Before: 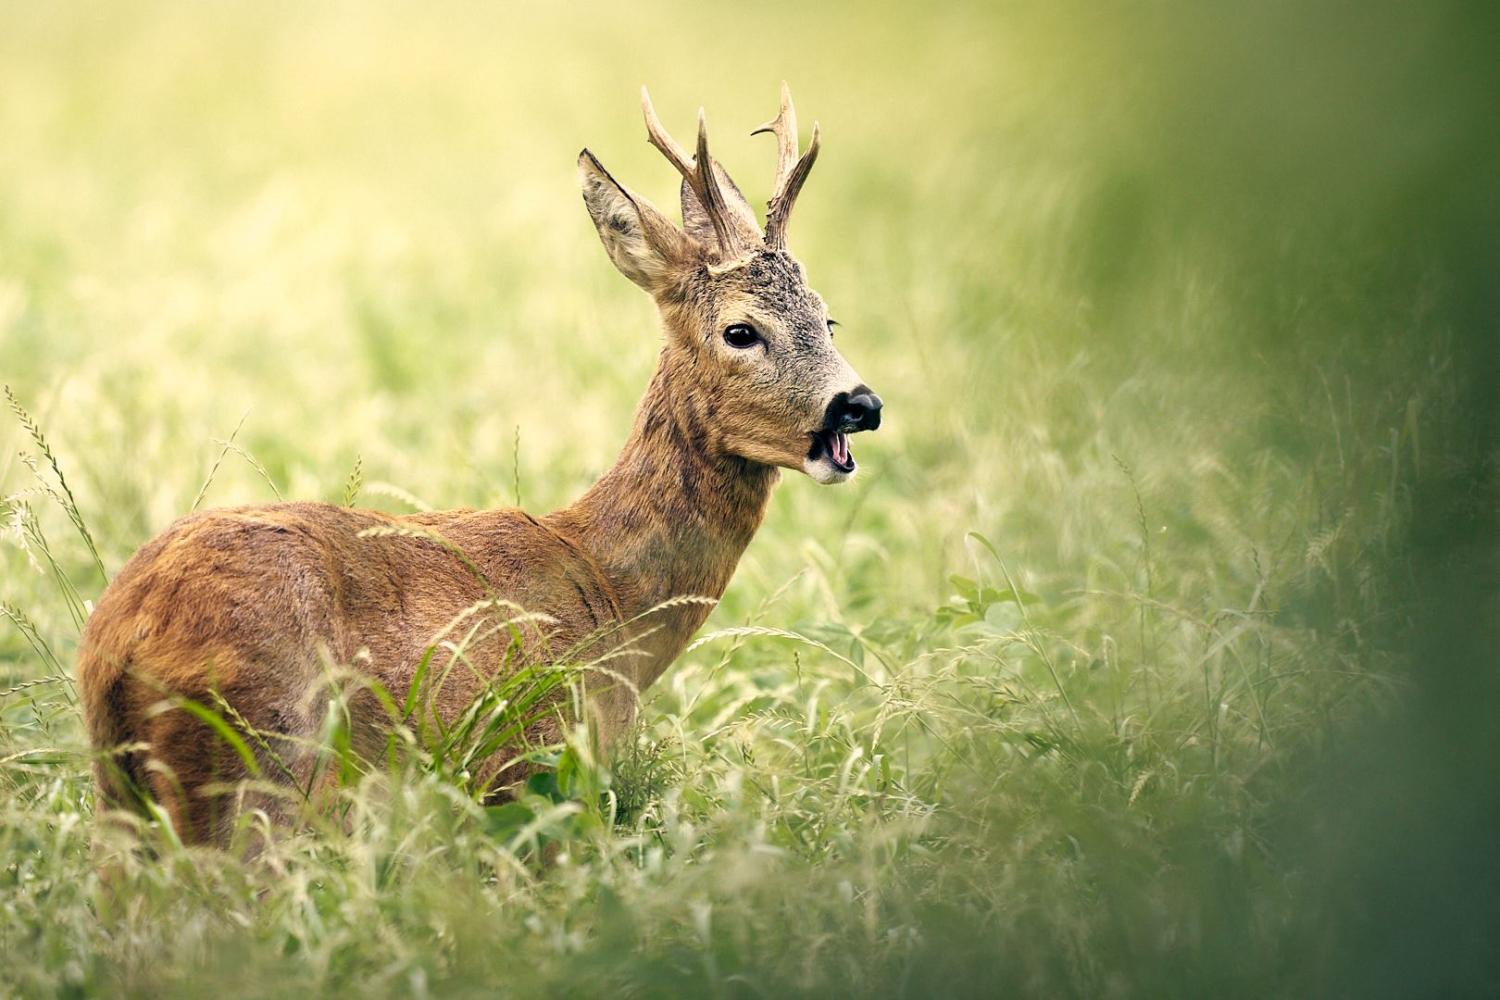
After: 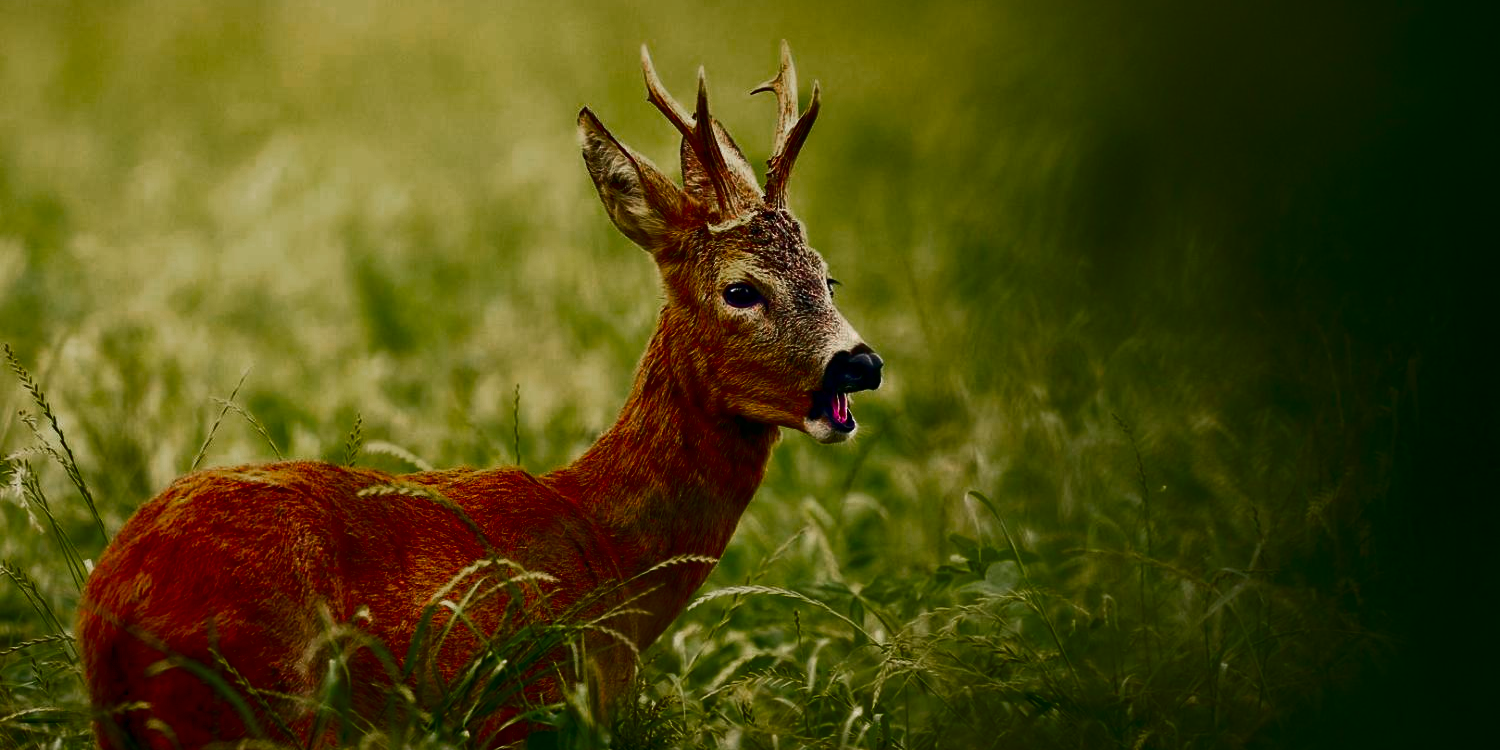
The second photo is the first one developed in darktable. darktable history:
crop: top 4.131%, bottom 20.866%
contrast brightness saturation: brightness -0.999, saturation 0.997
color zones: curves: ch0 [(0, 0.48) (0.209, 0.398) (0.305, 0.332) (0.429, 0.493) (0.571, 0.5) (0.714, 0.5) (0.857, 0.5) (1, 0.48)]; ch1 [(0, 0.736) (0.143, 0.625) (0.225, 0.371) (0.429, 0.256) (0.571, 0.241) (0.714, 0.213) (0.857, 0.48) (1, 0.736)]; ch2 [(0, 0.448) (0.143, 0.498) (0.286, 0.5) (0.429, 0.5) (0.571, 0.5) (0.714, 0.5) (0.857, 0.5) (1, 0.448)]
